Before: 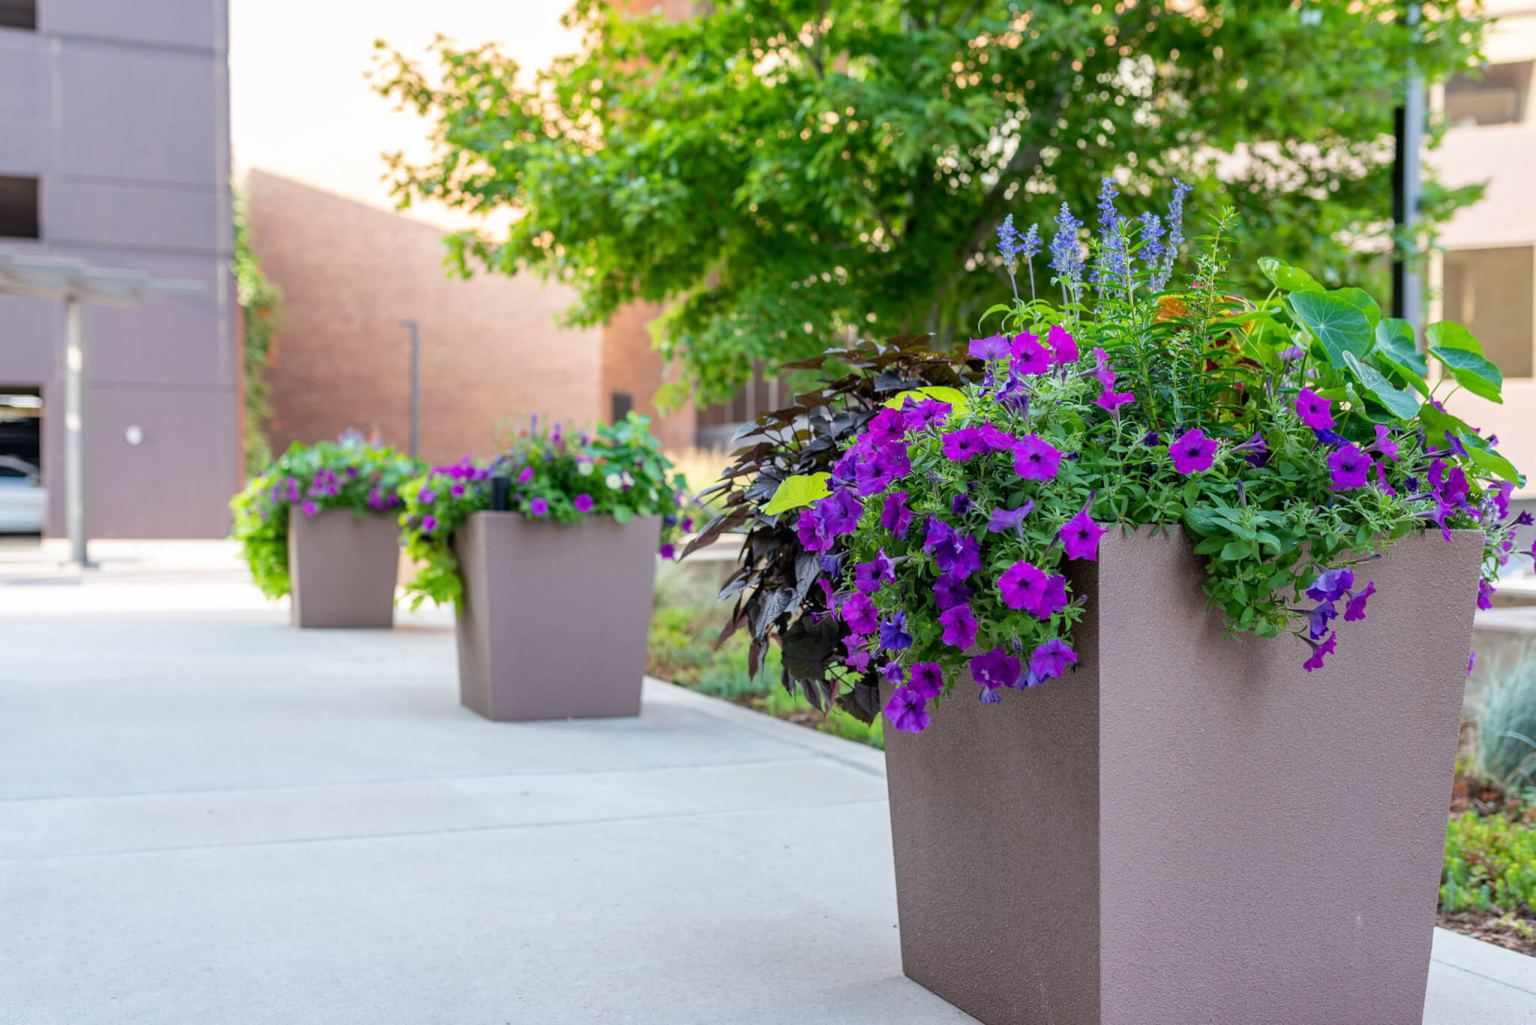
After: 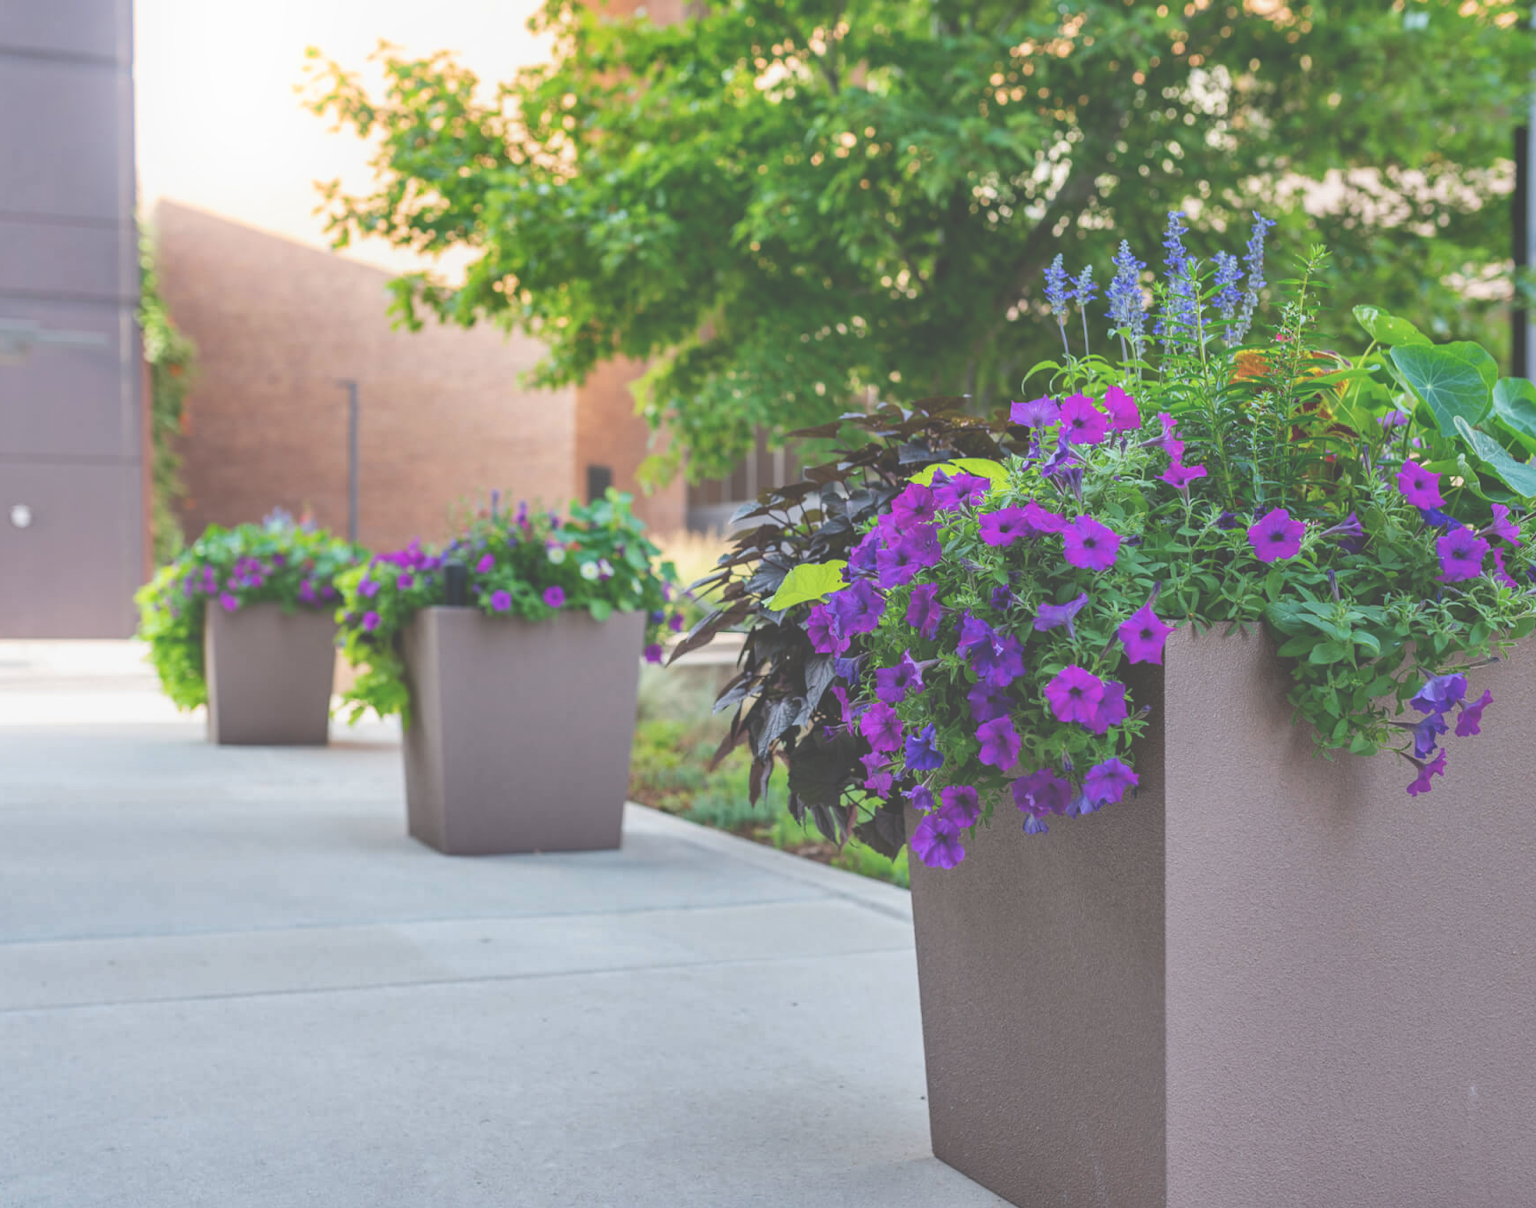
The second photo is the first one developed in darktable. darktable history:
crop: left 7.598%, right 7.873%
rgb curve: mode RGB, independent channels
shadows and highlights: shadows 43.71, white point adjustment -1.46, soften with gaussian
exposure: black level correction -0.062, exposure -0.05 EV, compensate highlight preservation false
bloom: size 15%, threshold 97%, strength 7%
